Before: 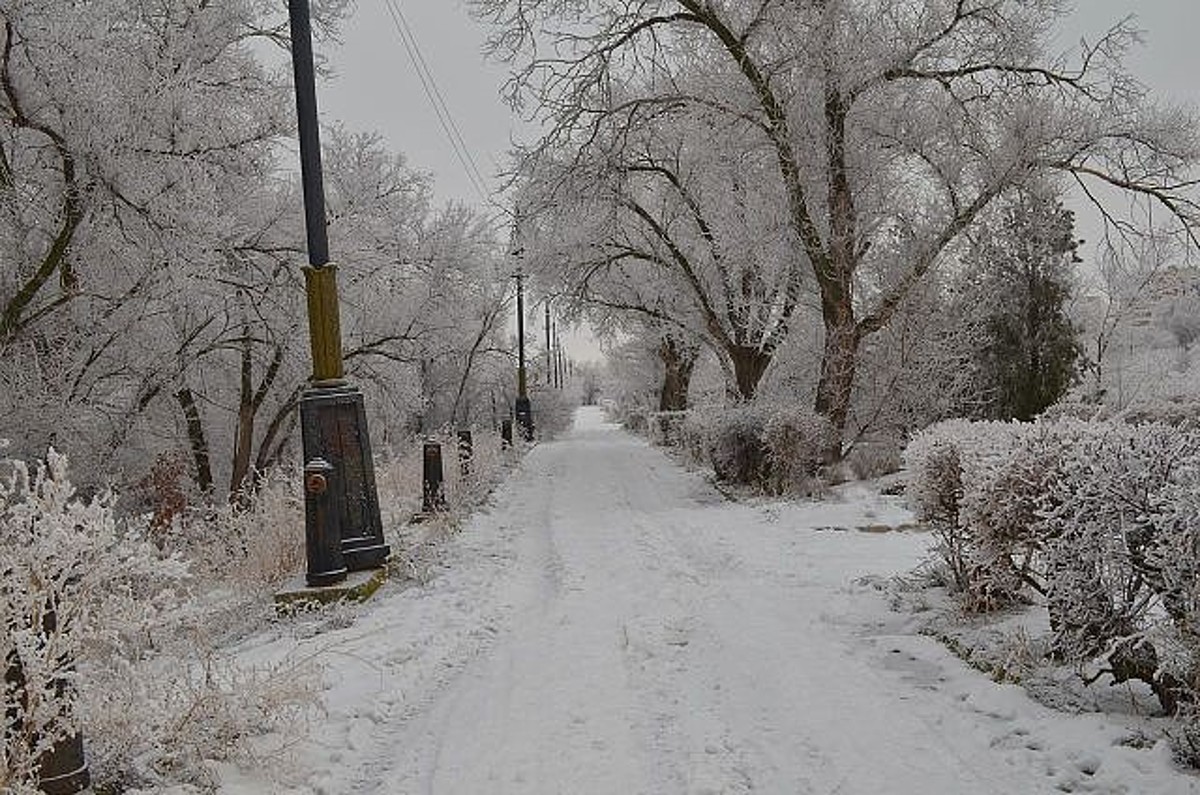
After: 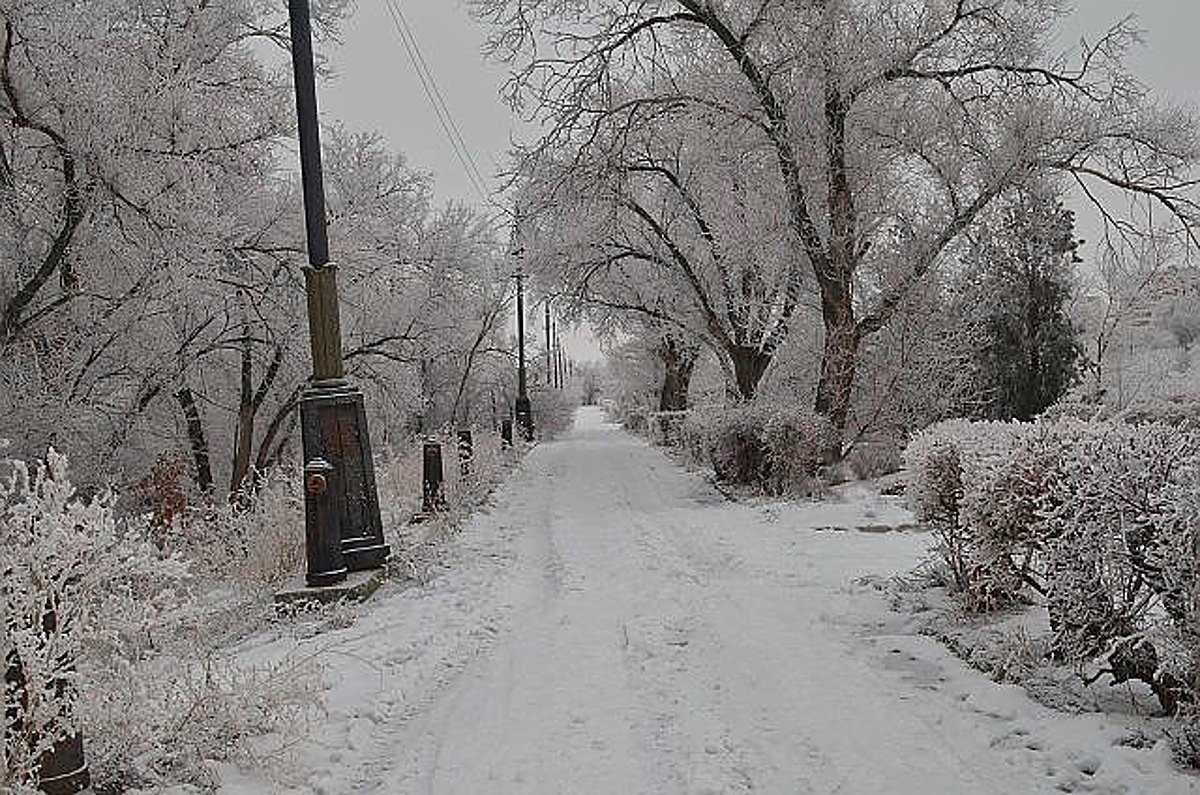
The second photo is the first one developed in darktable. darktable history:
sharpen: on, module defaults
color zones: curves: ch1 [(0, 0.708) (0.088, 0.648) (0.245, 0.187) (0.429, 0.326) (0.571, 0.498) (0.714, 0.5) (0.857, 0.5) (1, 0.708)]
